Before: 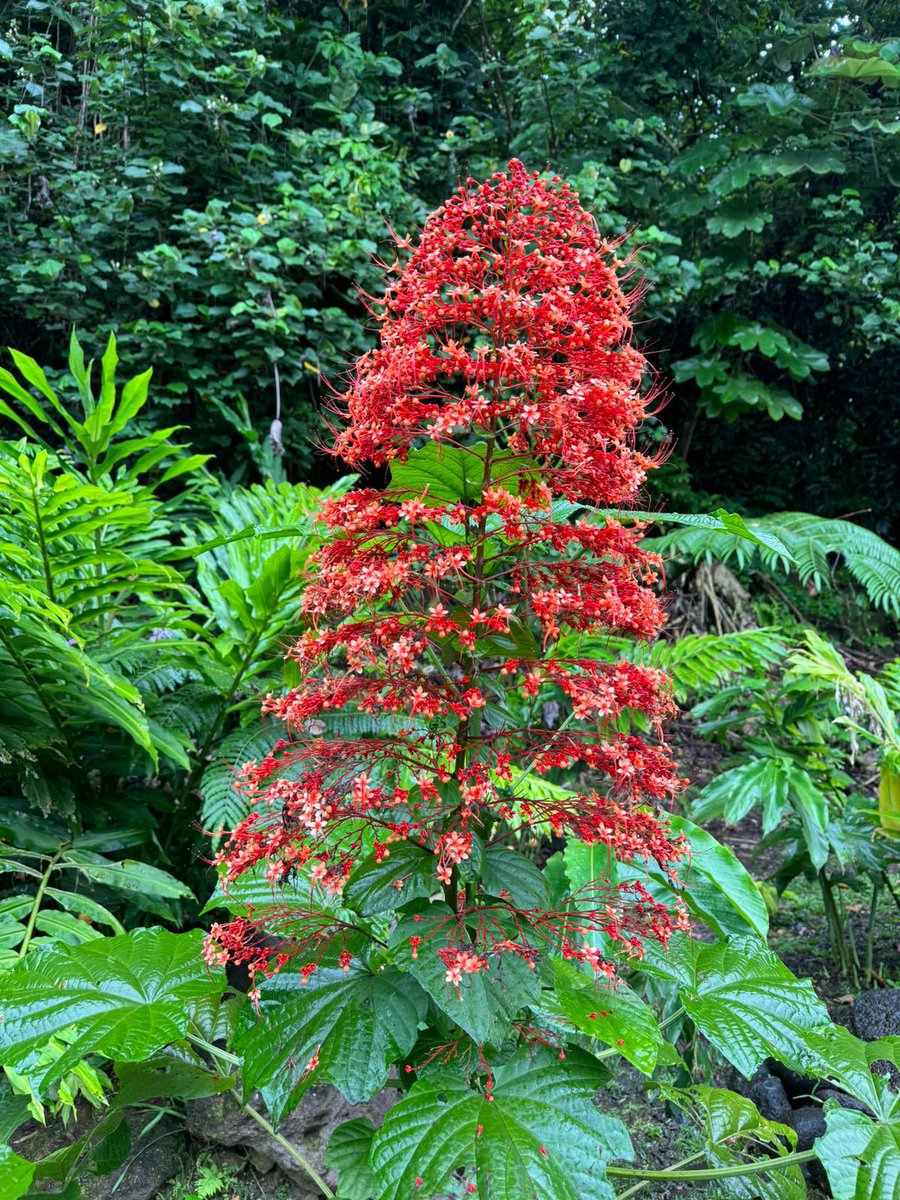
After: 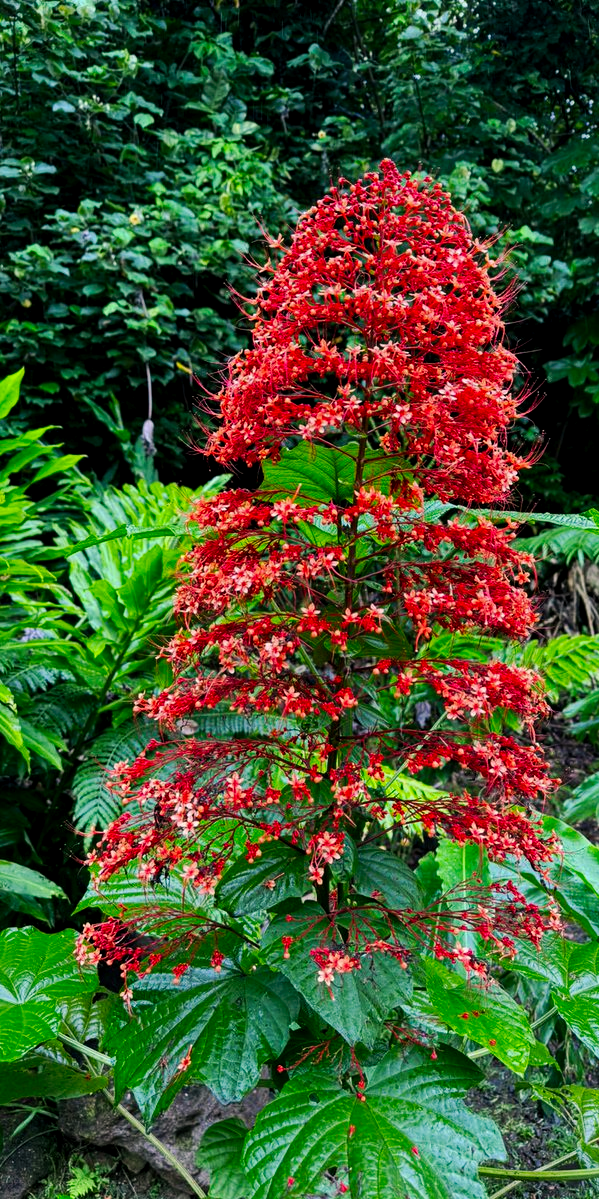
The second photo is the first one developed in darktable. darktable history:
crop and rotate: left 14.298%, right 19.138%
tone curve: curves: ch0 [(0, 0) (0.003, 0.008) (0.011, 0.011) (0.025, 0.014) (0.044, 0.021) (0.069, 0.029) (0.1, 0.042) (0.136, 0.06) (0.177, 0.09) (0.224, 0.126) (0.277, 0.177) (0.335, 0.243) (0.399, 0.31) (0.468, 0.388) (0.543, 0.484) (0.623, 0.585) (0.709, 0.683) (0.801, 0.775) (0.898, 0.873) (1, 1)], preserve colors none
exposure: black level correction 0.01, exposure 0.008 EV, compensate highlight preservation false
color correction: highlights a* 6.98, highlights b* 3.88
contrast equalizer: octaves 7, y [[0.5, 0.5, 0.472, 0.5, 0.5, 0.5], [0.5 ×6], [0.5 ×6], [0 ×6], [0 ×6]]
